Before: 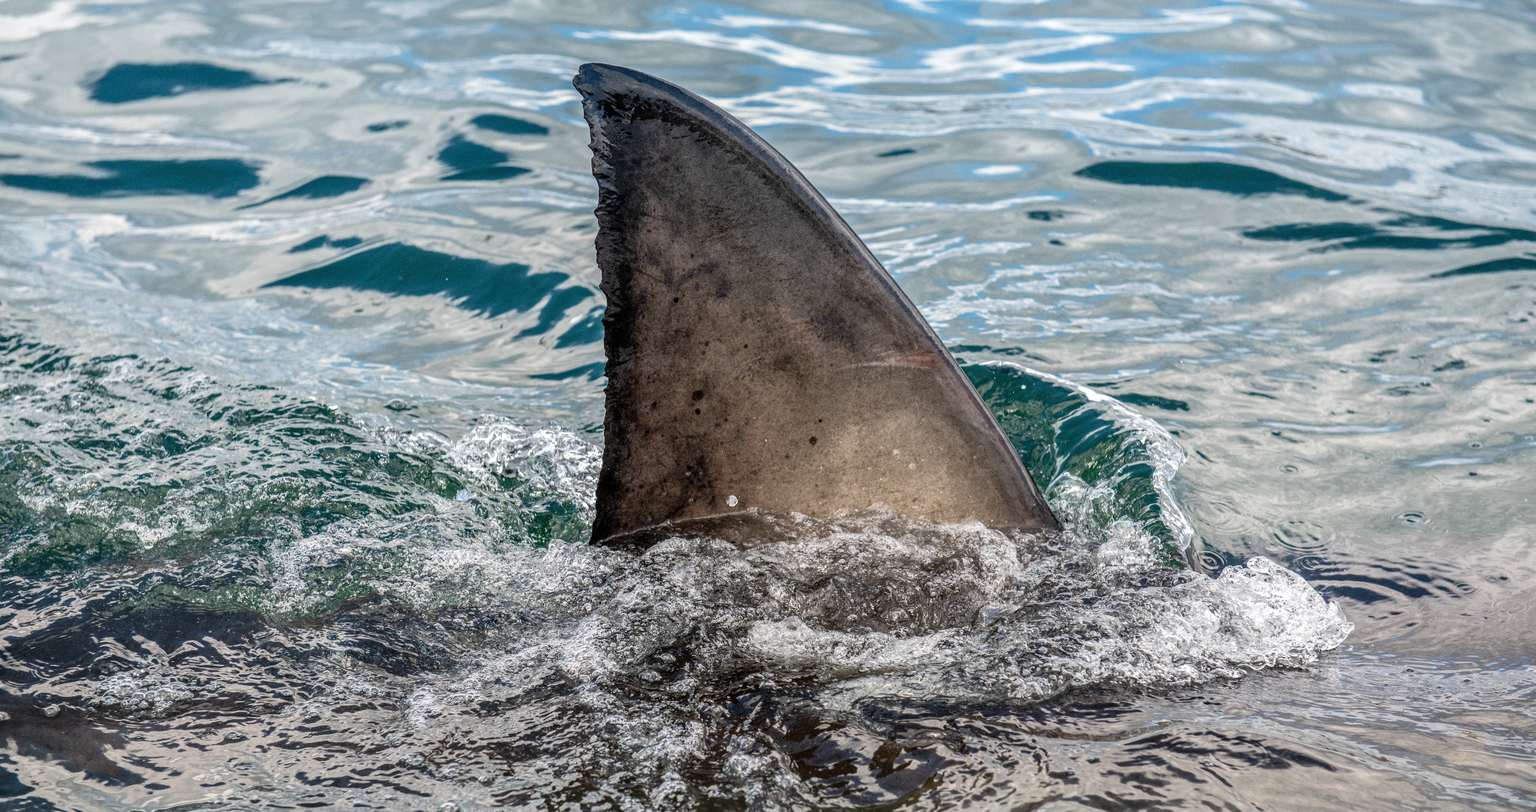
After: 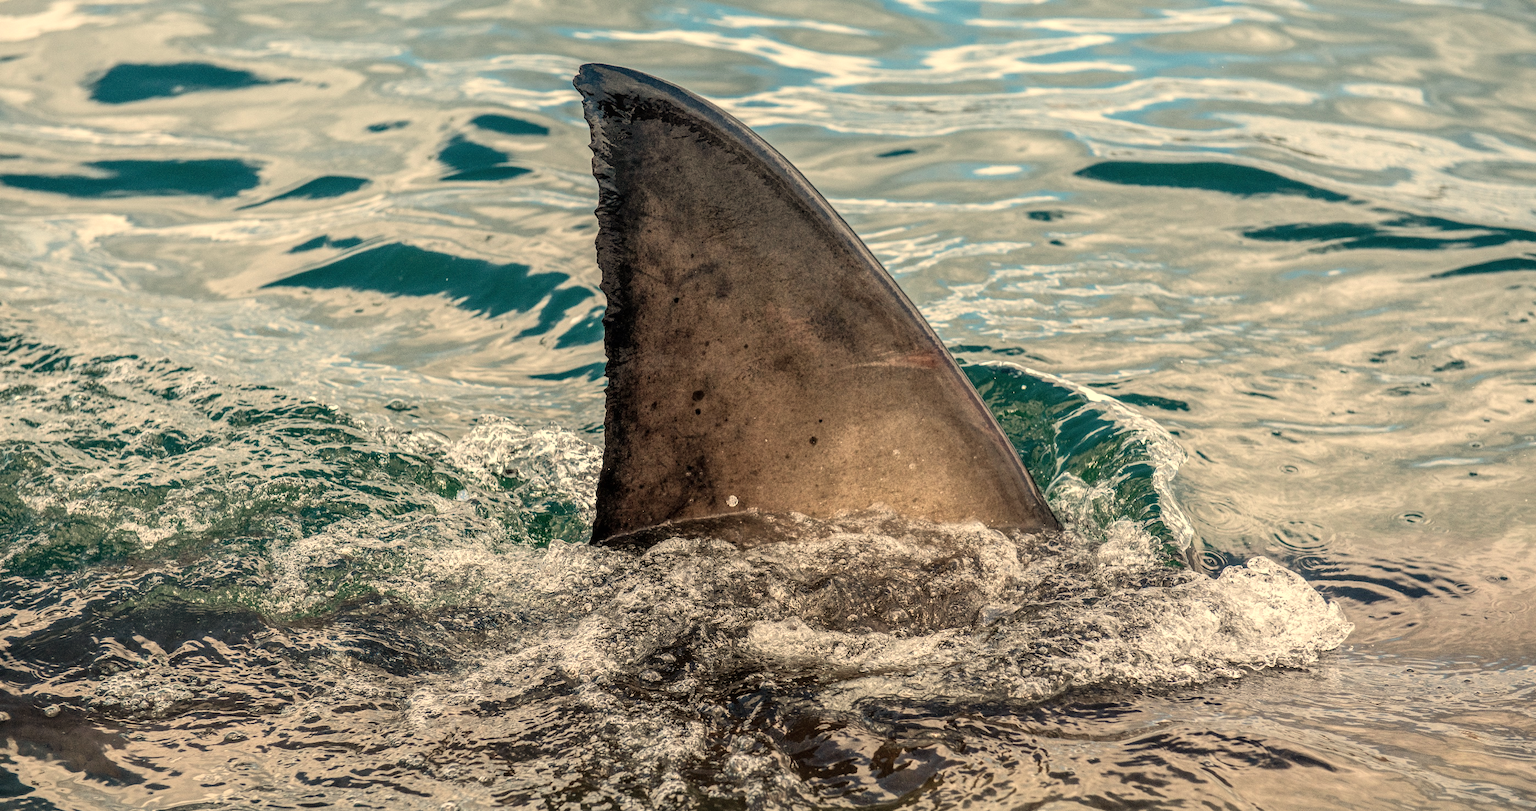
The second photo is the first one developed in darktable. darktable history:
white balance: red 1.123, blue 0.83
tone equalizer: on, module defaults
